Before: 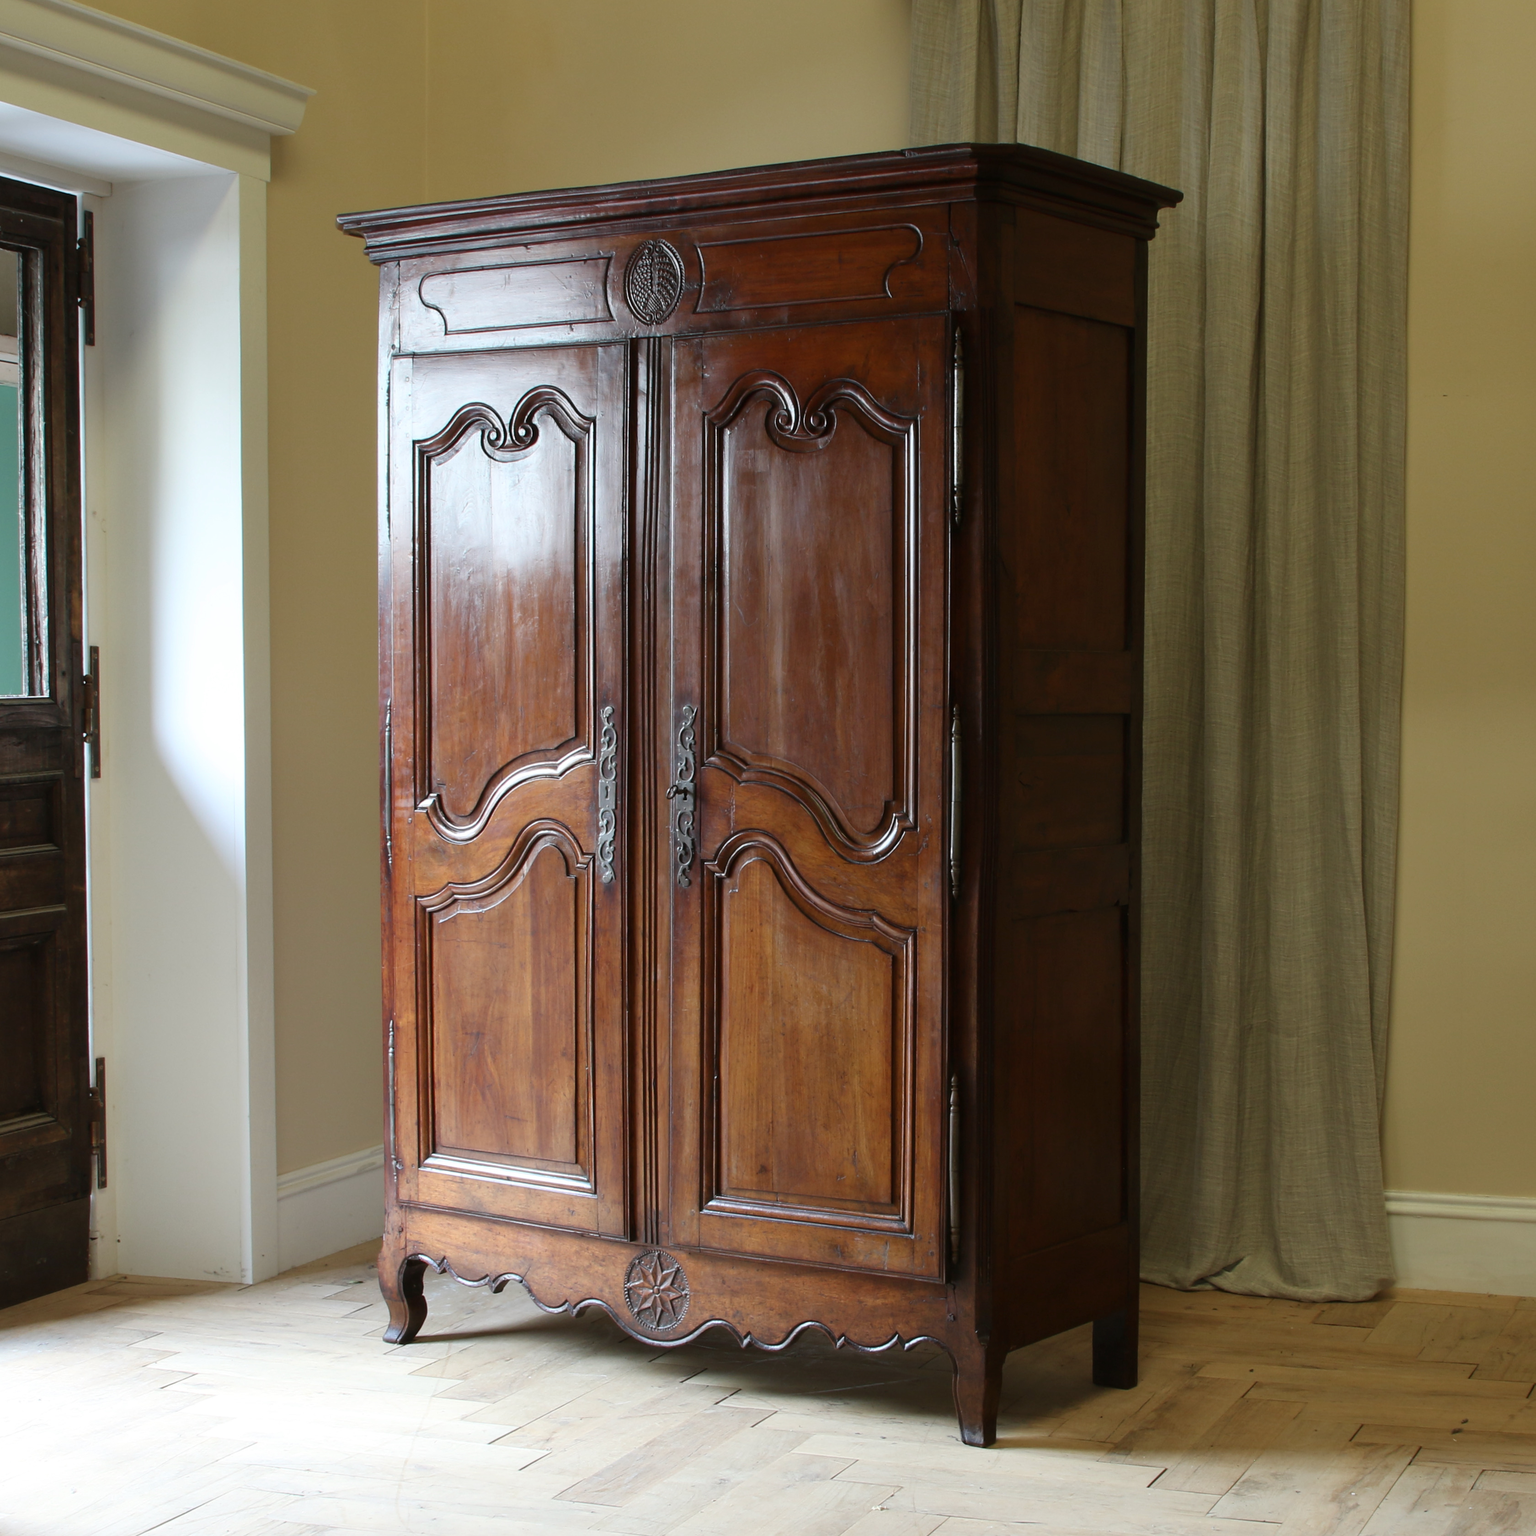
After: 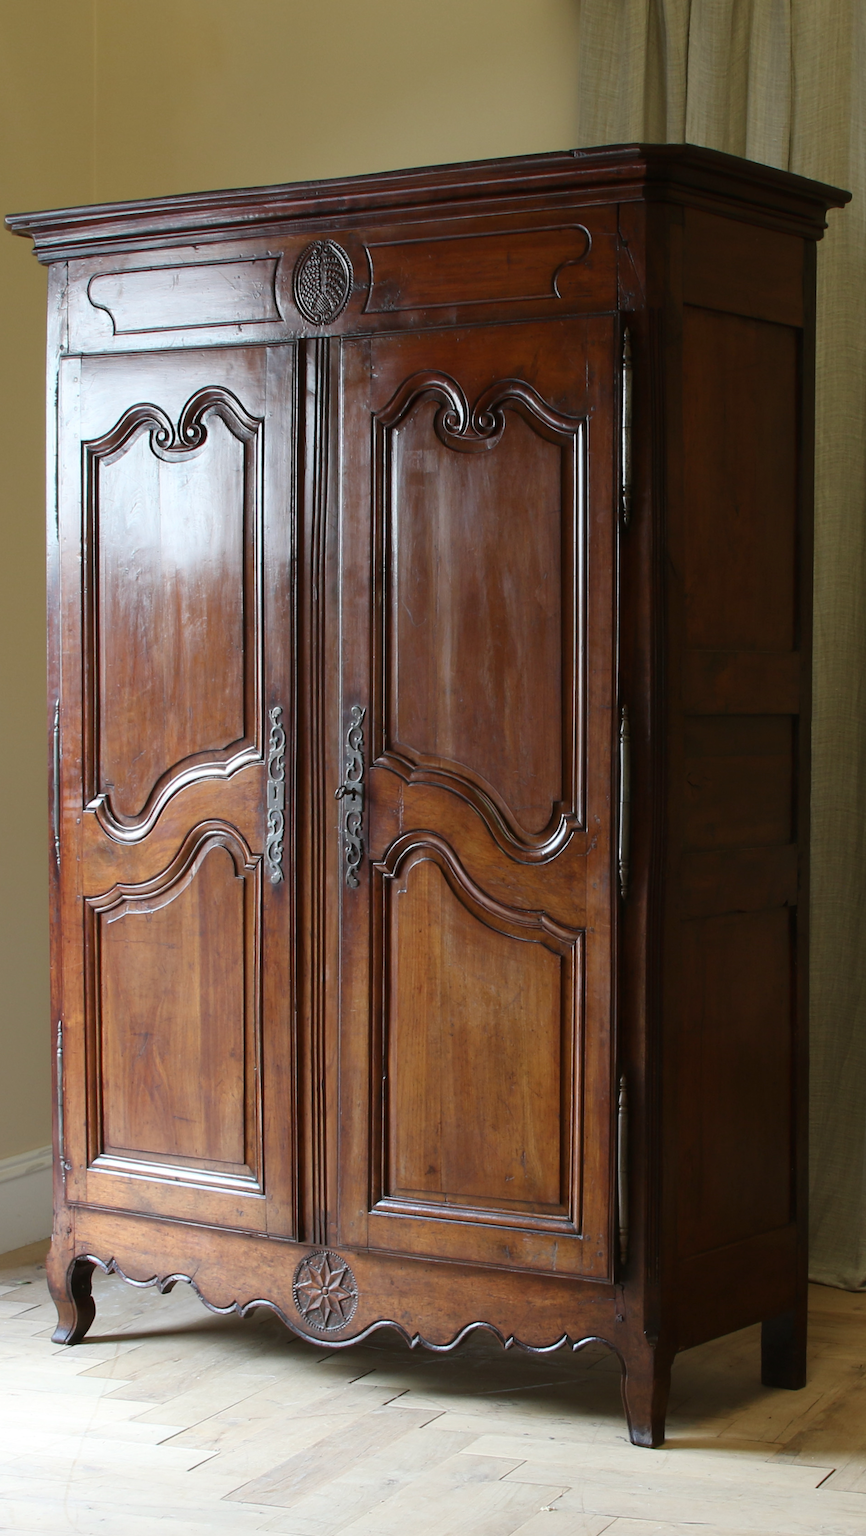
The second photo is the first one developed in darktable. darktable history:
crop: left 21.616%, right 21.987%, bottom 0.01%
